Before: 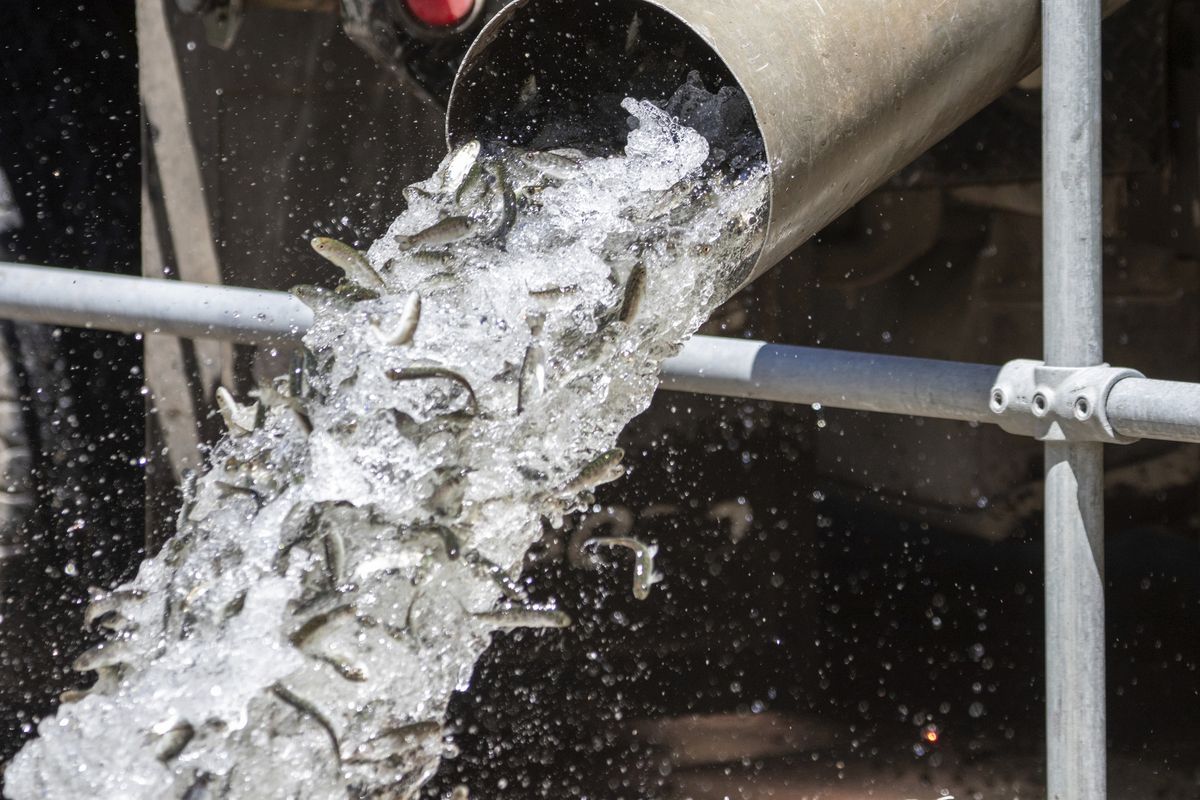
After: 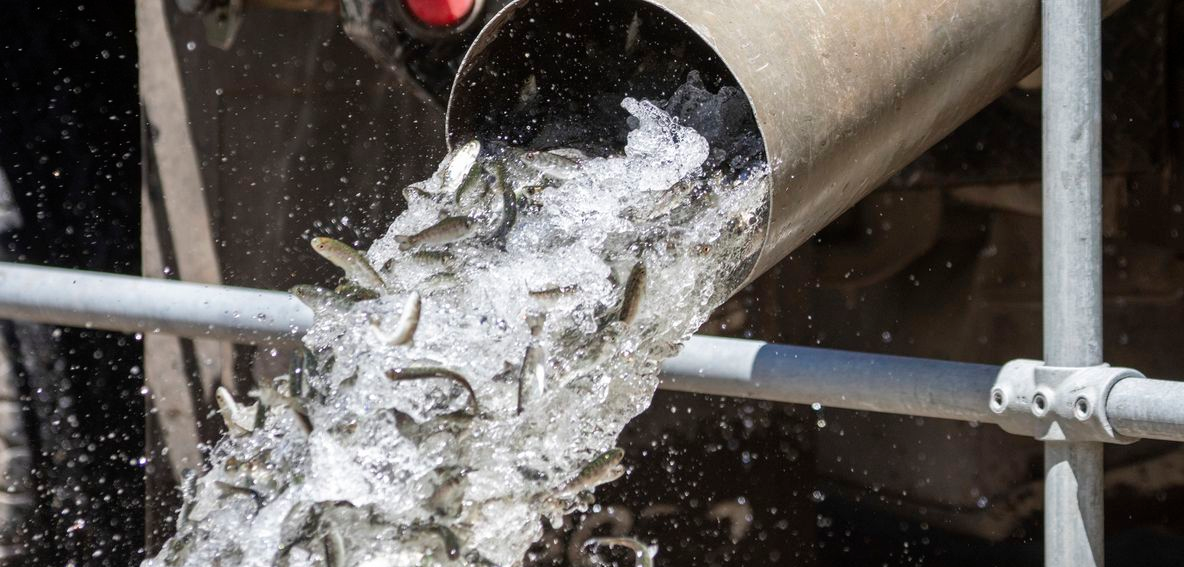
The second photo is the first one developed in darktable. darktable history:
crop: right 0%, bottom 29.02%
